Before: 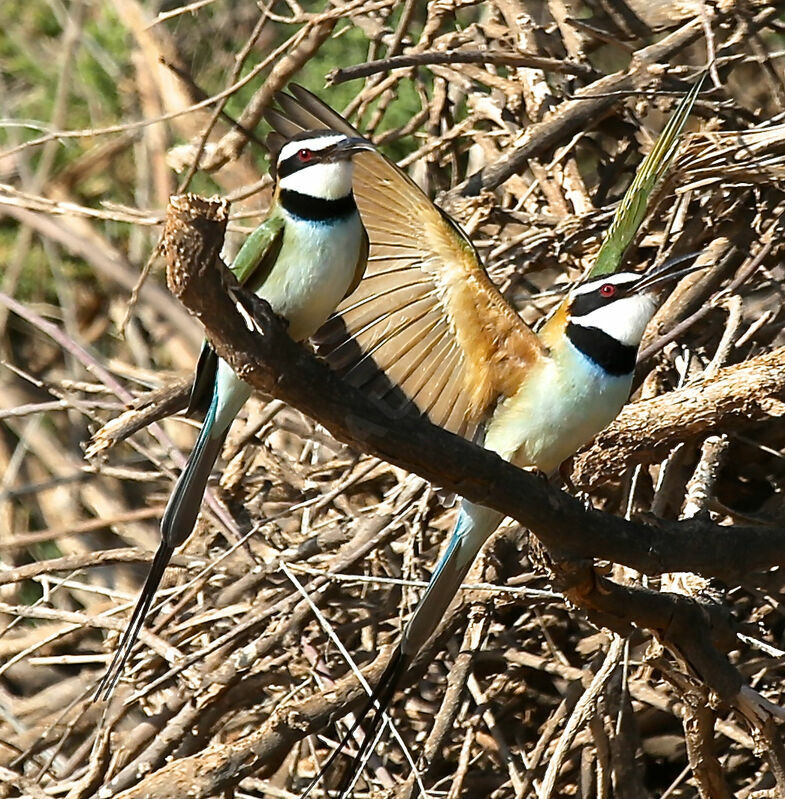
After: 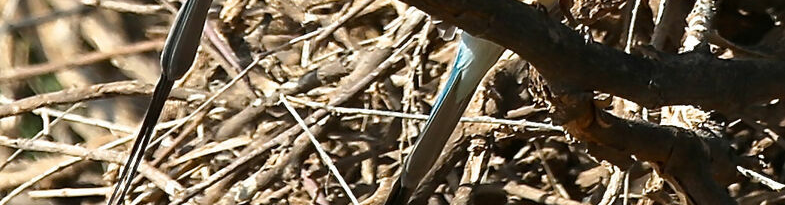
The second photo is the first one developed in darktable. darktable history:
crop and rotate: top 58.542%, bottom 15.681%
